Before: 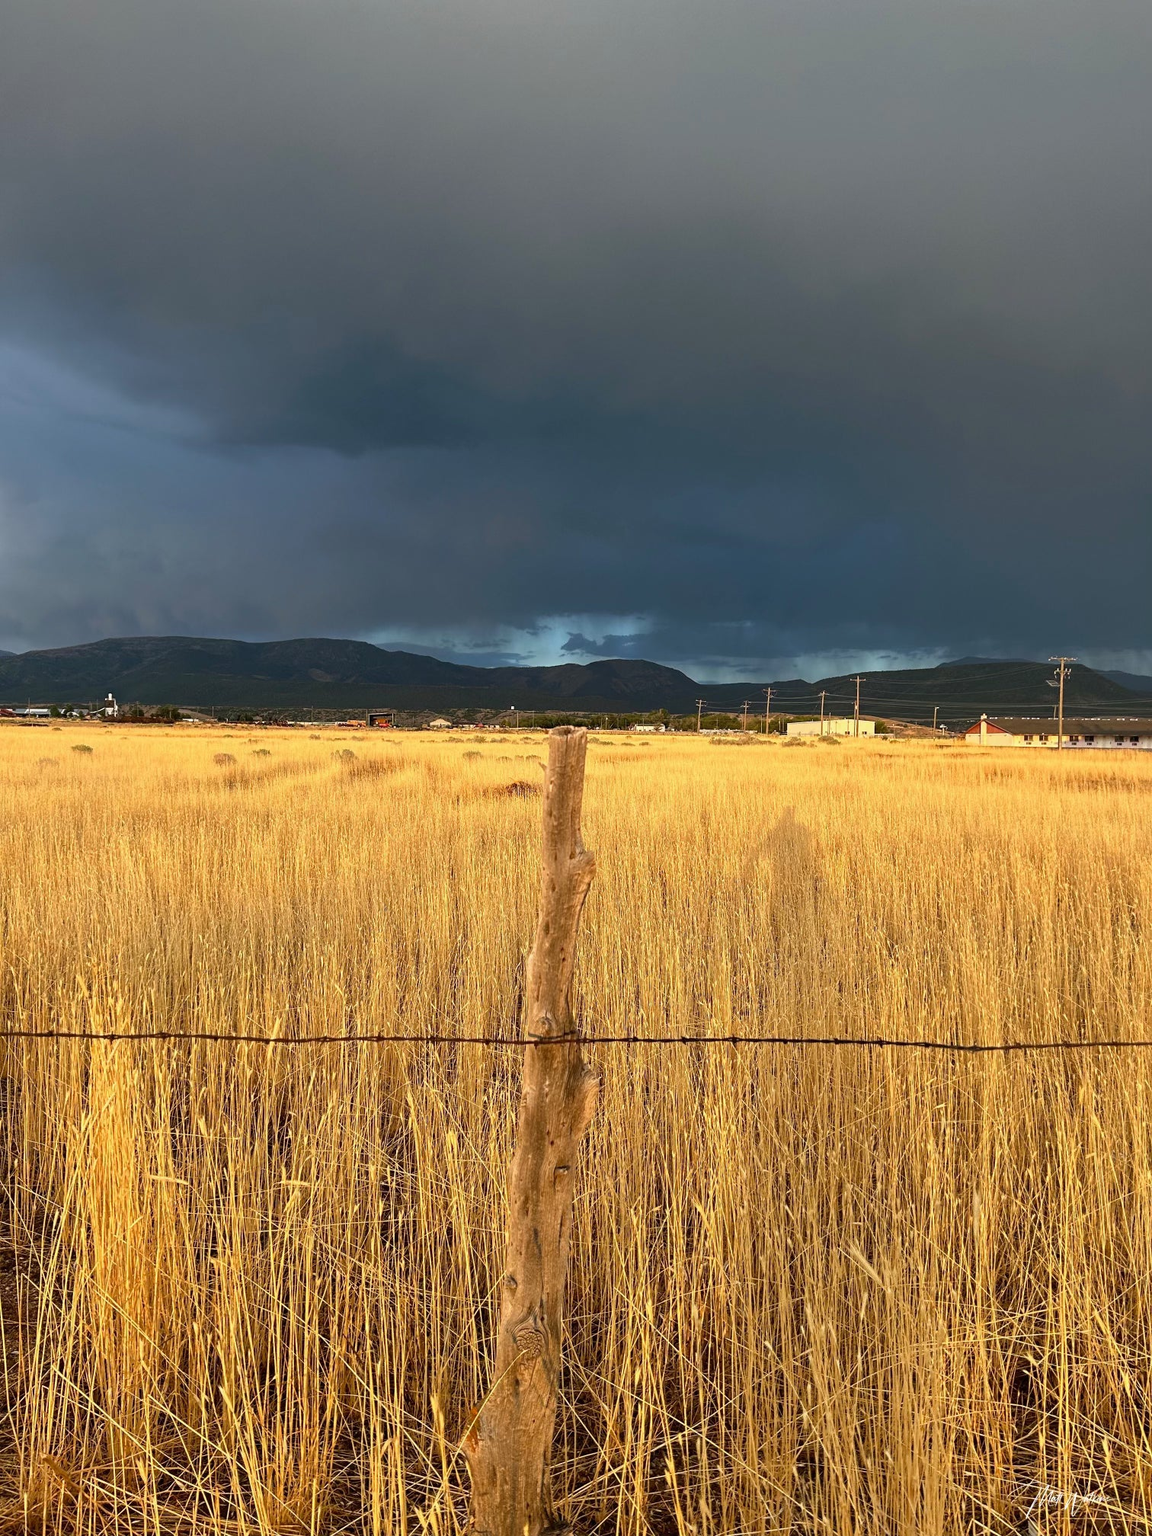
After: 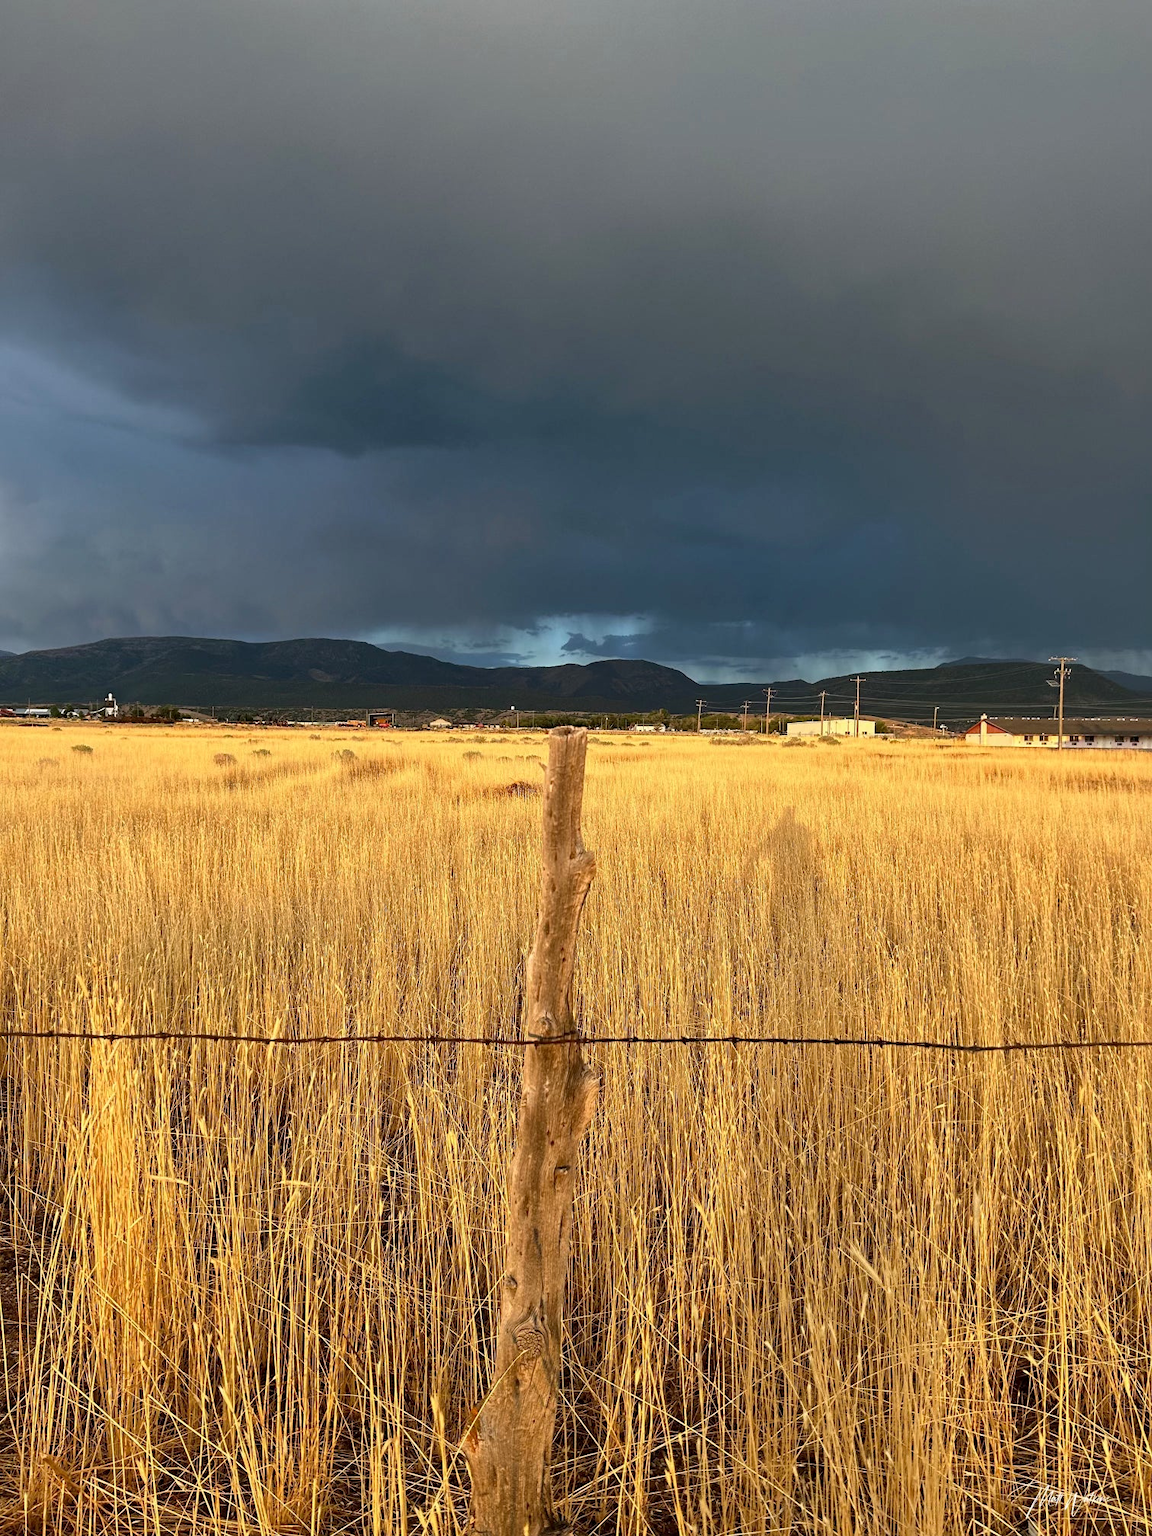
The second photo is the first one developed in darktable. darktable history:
local contrast: mode bilateral grid, contrast 20, coarseness 51, detail 121%, midtone range 0.2
